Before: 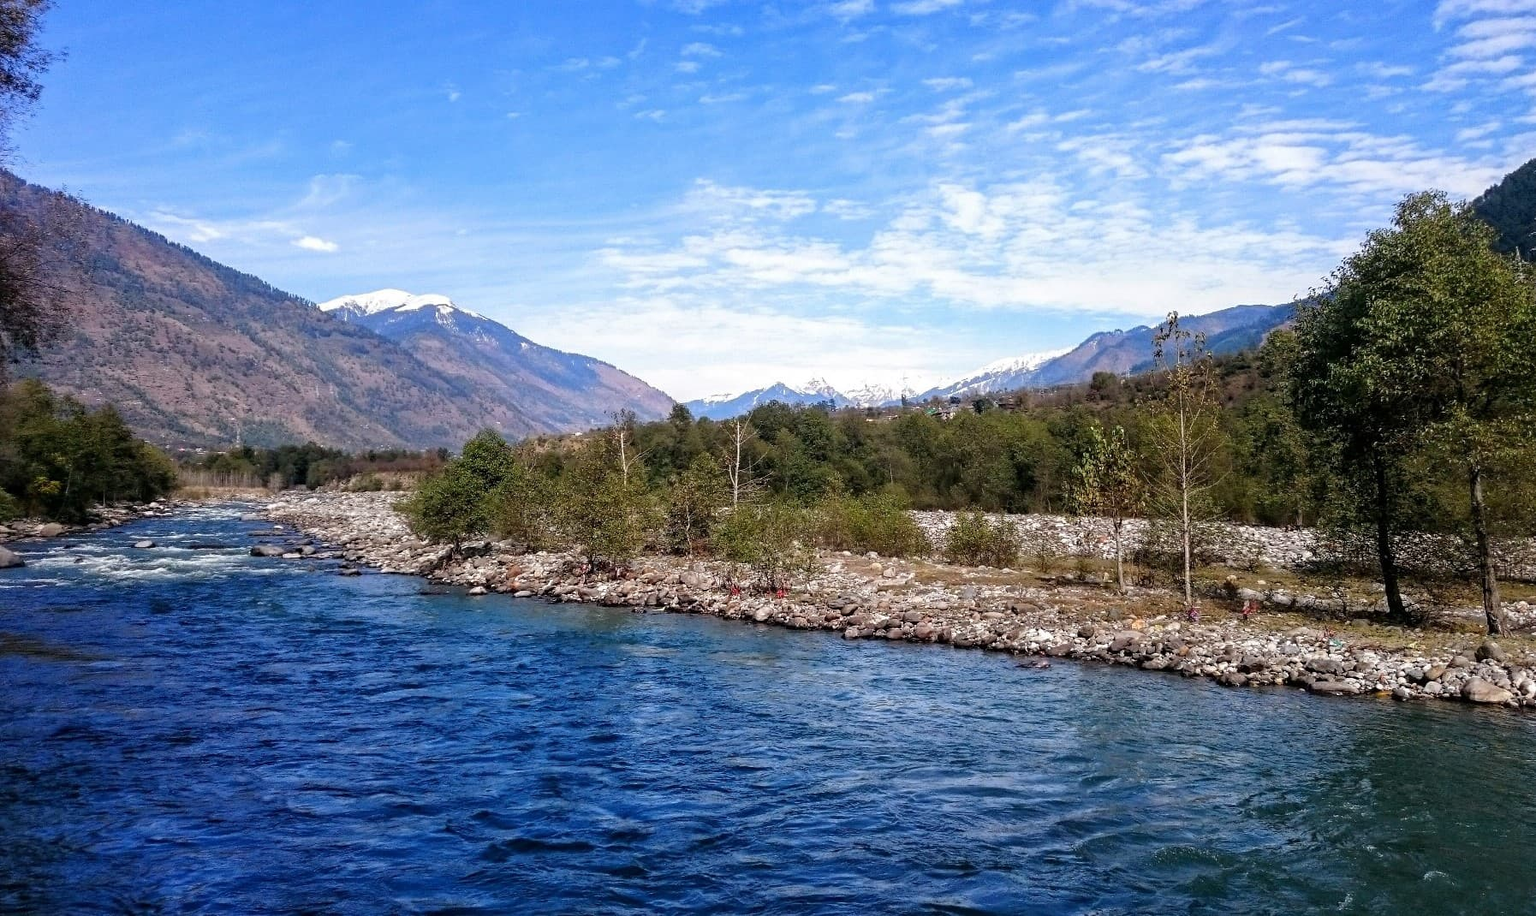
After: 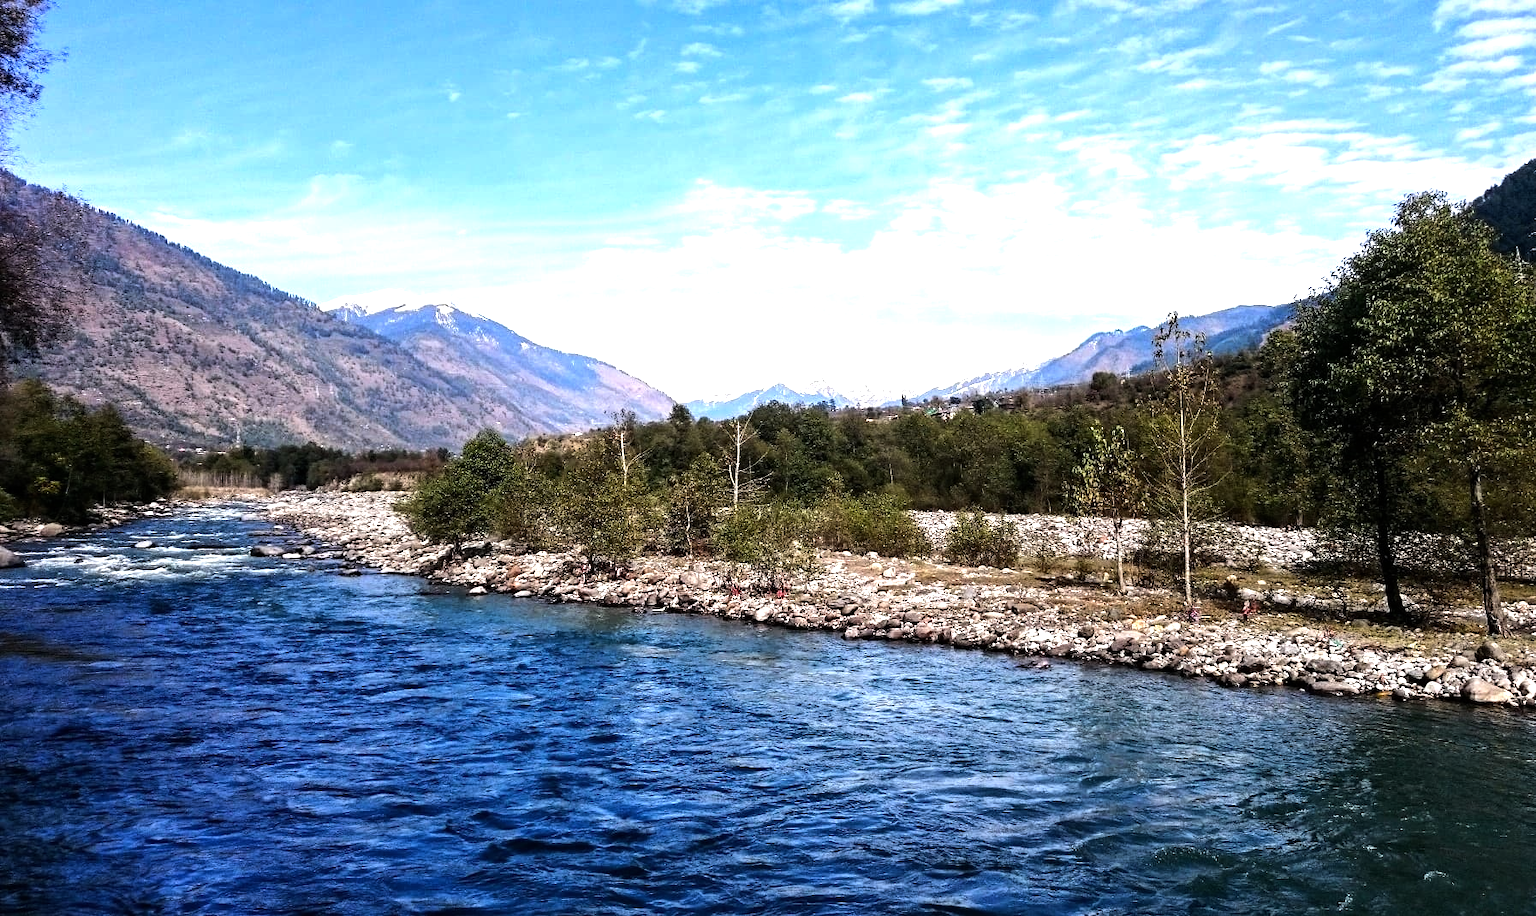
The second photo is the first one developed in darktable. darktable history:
tone equalizer: -8 EV -1.05 EV, -7 EV -1.04 EV, -6 EV -0.871 EV, -5 EV -0.596 EV, -3 EV 0.587 EV, -2 EV 0.86 EV, -1 EV 0.997 EV, +0 EV 1.08 EV, edges refinement/feathering 500, mask exposure compensation -1.57 EV, preserve details no
